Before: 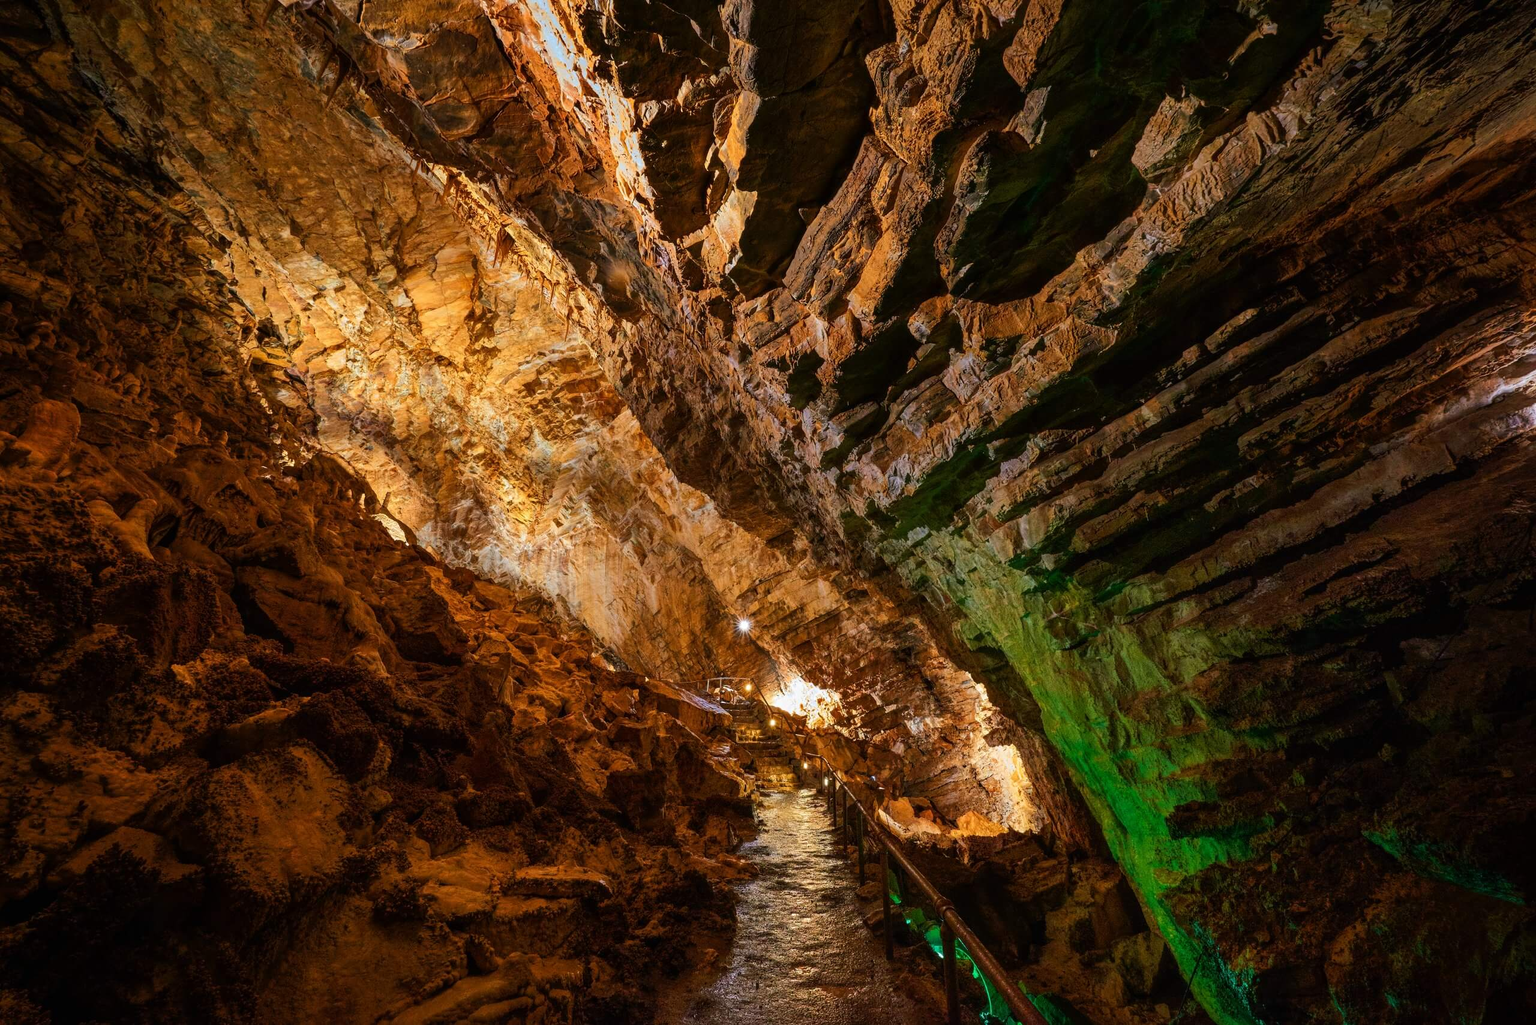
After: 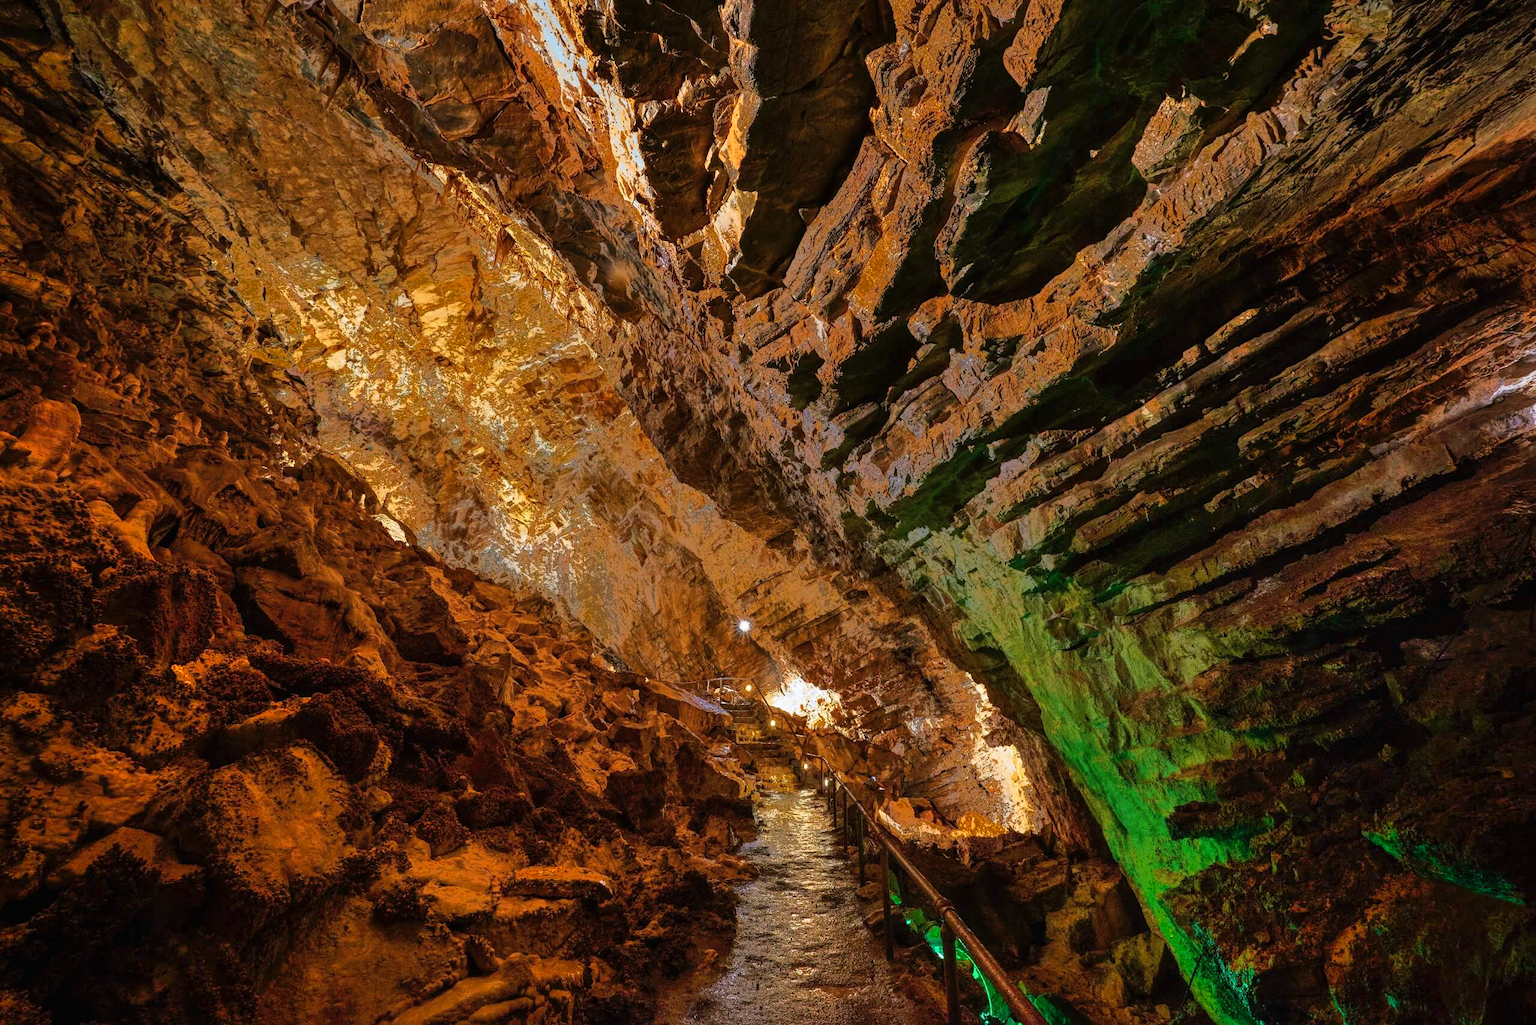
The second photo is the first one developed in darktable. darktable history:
shadows and highlights: low approximation 0.01, soften with gaussian
fill light: exposure -0.73 EV, center 0.69, width 2.2
